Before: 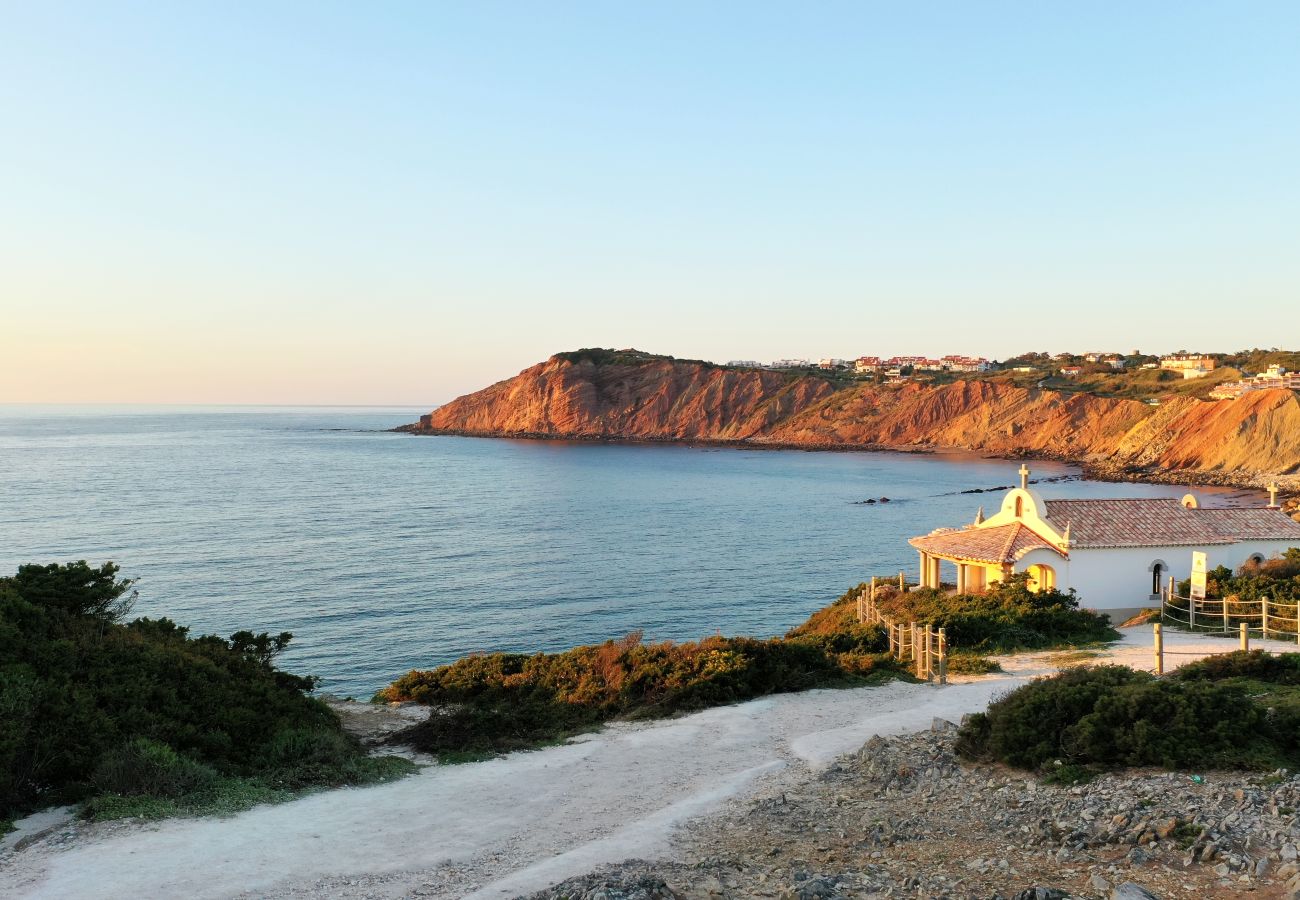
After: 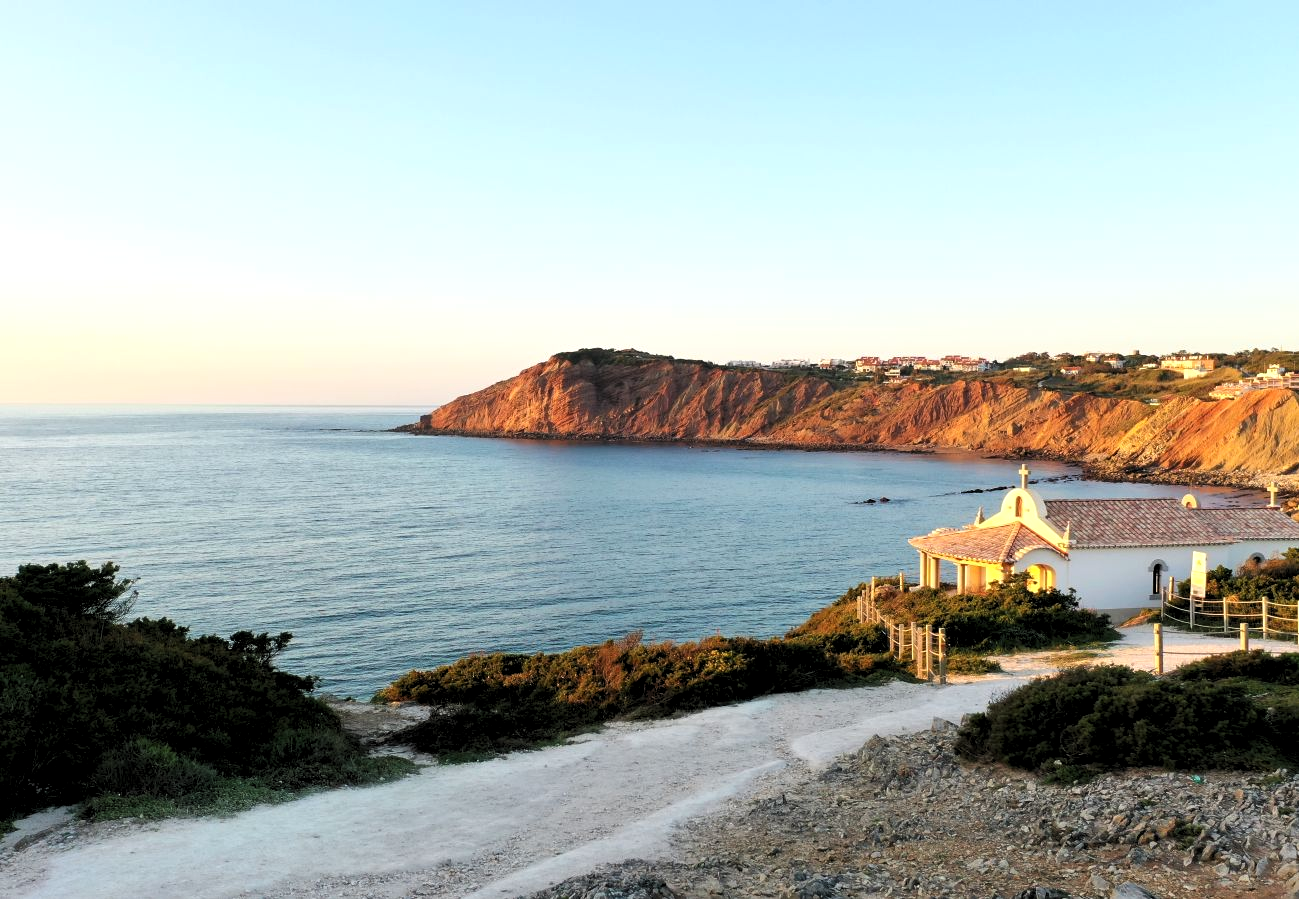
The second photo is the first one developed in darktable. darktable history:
crop: left 0.003%
levels: levels [0.062, 0.494, 0.925]
